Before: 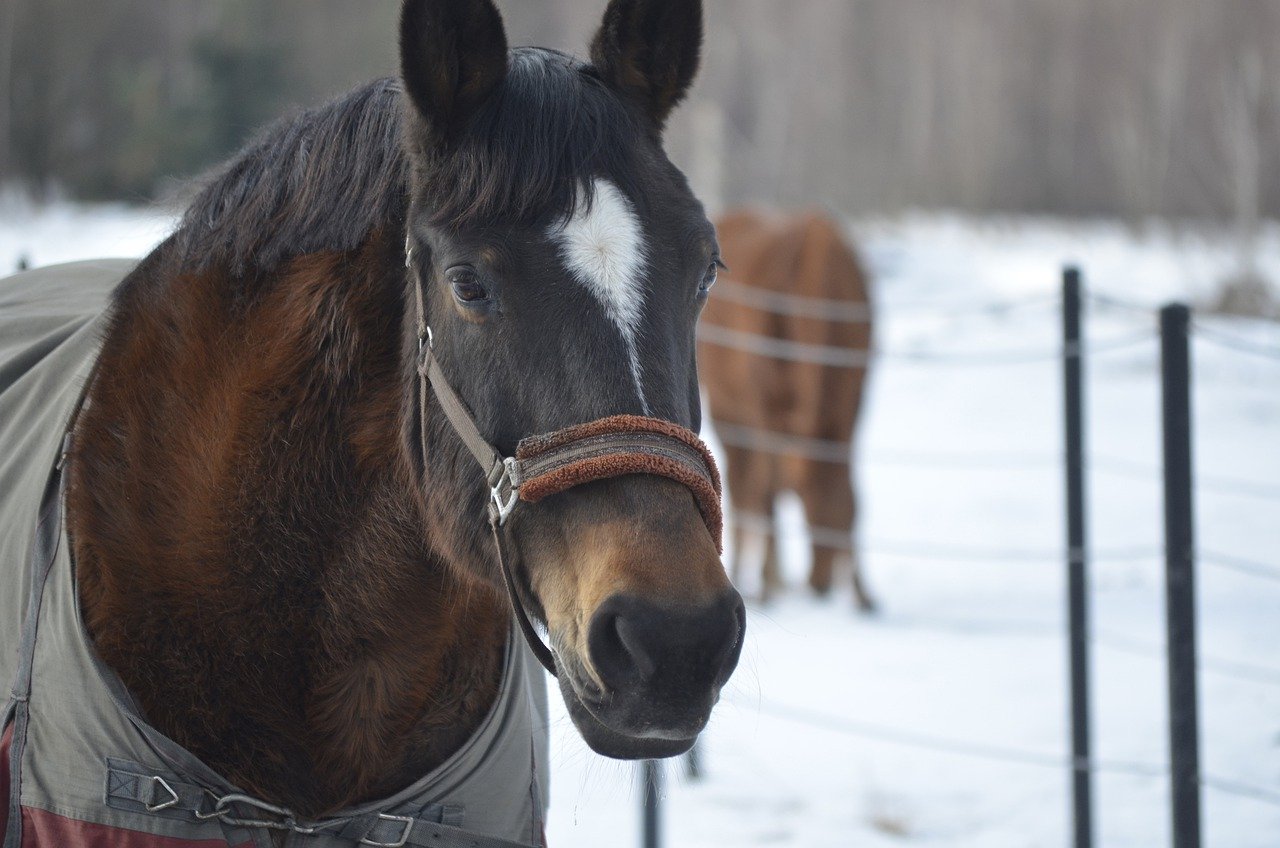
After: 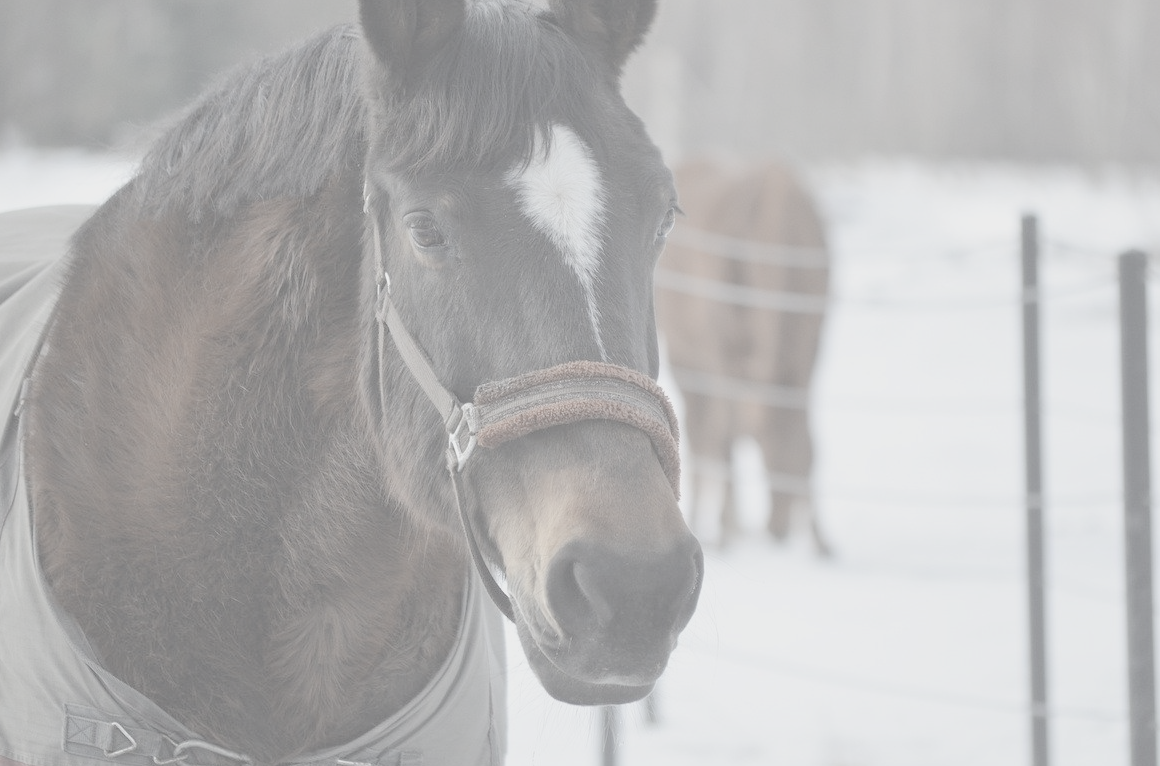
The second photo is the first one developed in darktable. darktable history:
contrast brightness saturation: contrast -0.312, brightness 0.753, saturation -0.788
crop: left 3.354%, top 6.371%, right 5.975%, bottom 3.281%
